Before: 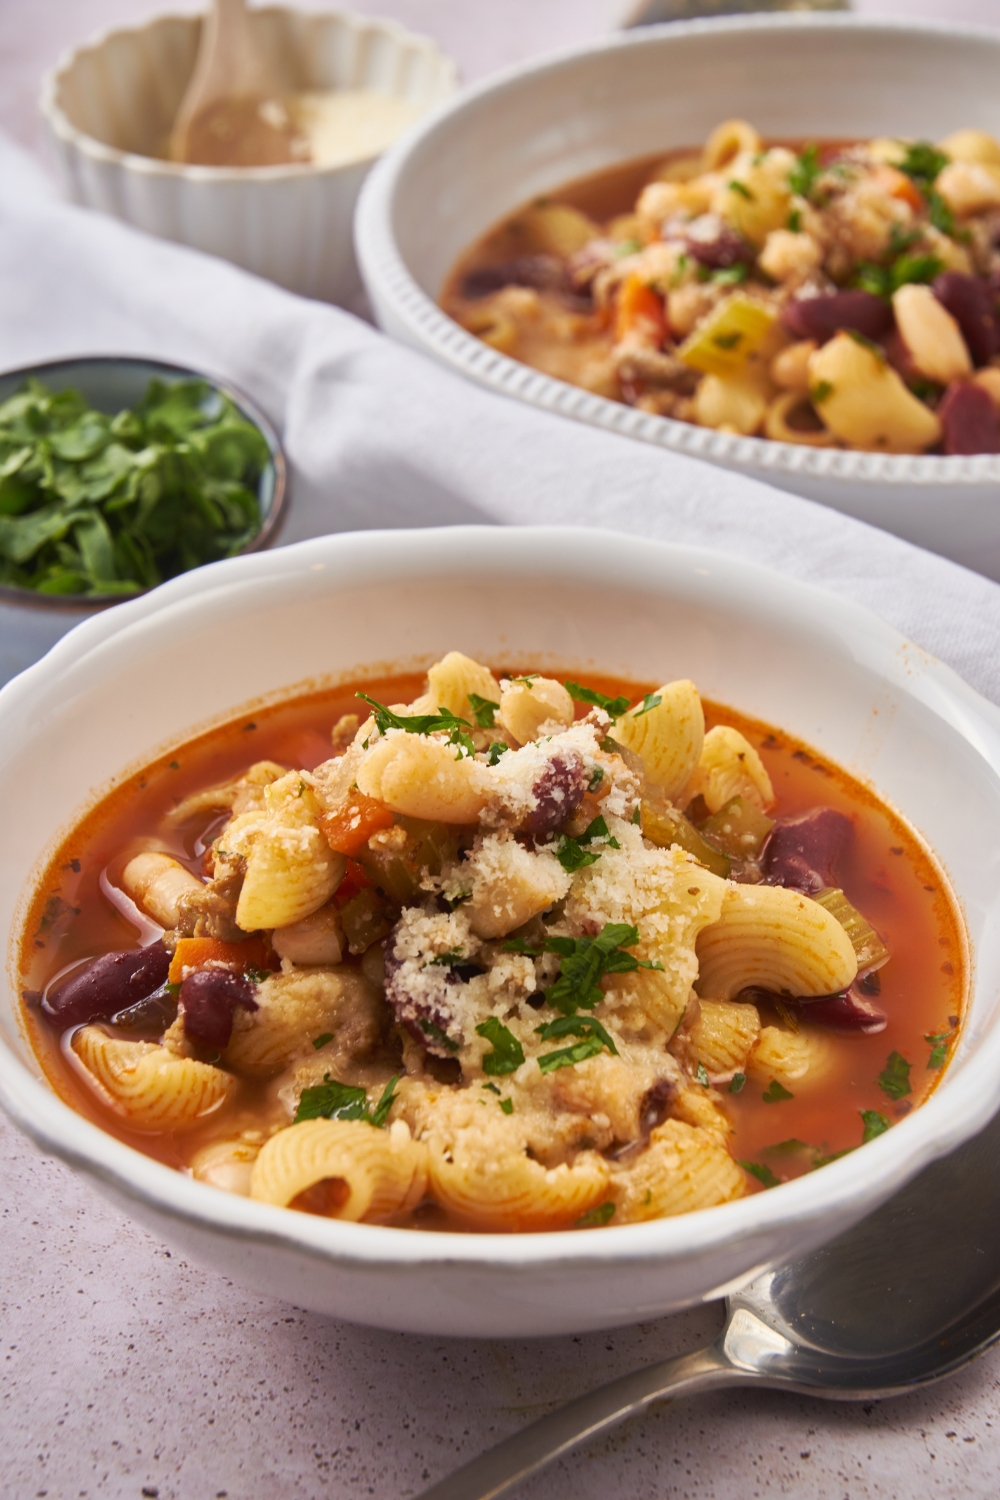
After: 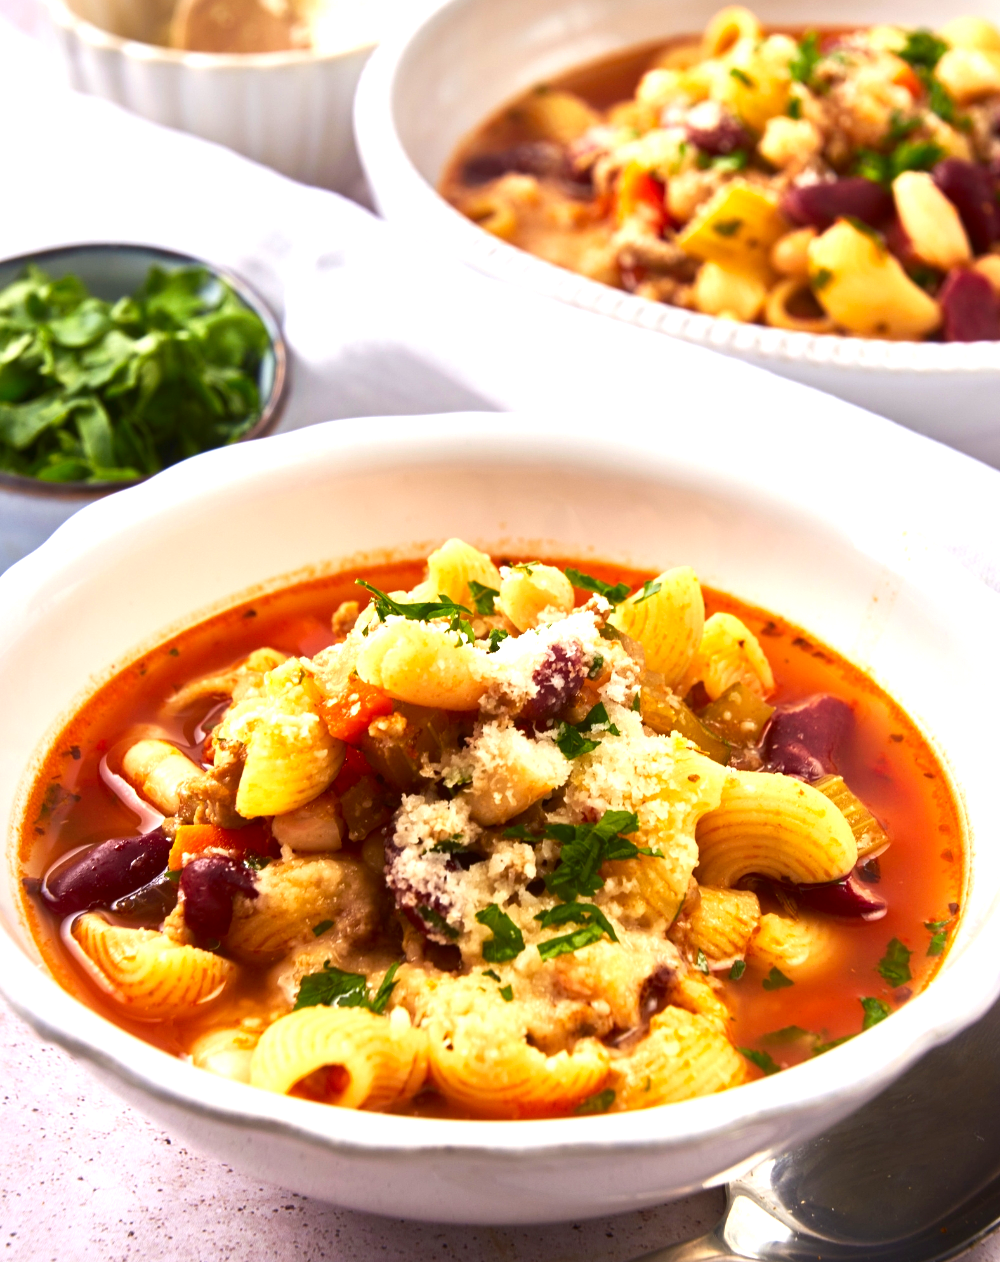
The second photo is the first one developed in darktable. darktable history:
crop: top 7.576%, bottom 8.291%
contrast brightness saturation: contrast 0.122, brightness -0.118, saturation 0.204
exposure: black level correction 0, exposure 0.899 EV, compensate exposure bias true, compensate highlight preservation false
